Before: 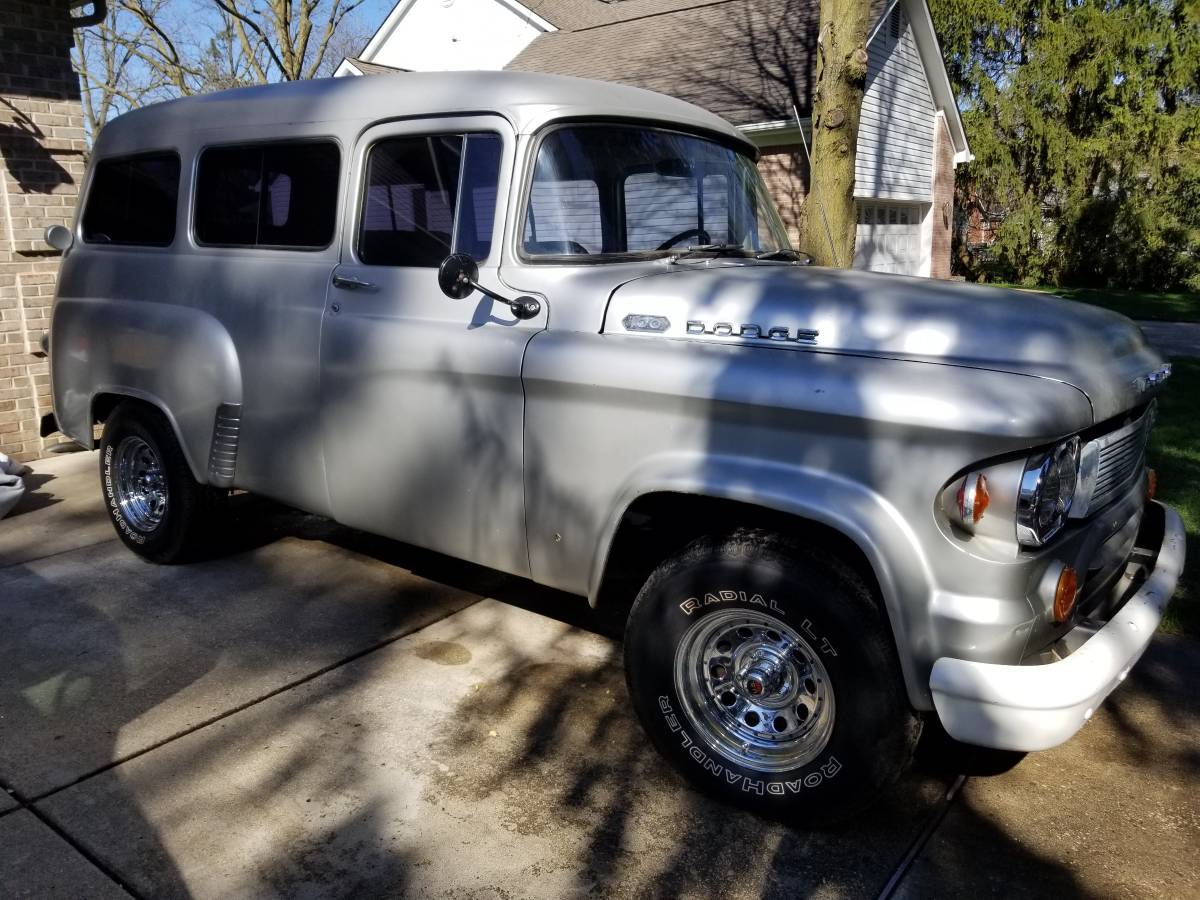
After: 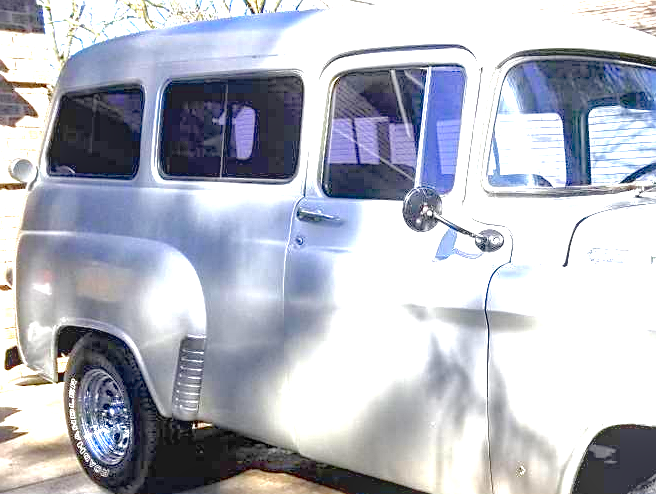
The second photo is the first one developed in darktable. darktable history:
crop and rotate: left 3.047%, top 7.509%, right 42.236%, bottom 37.598%
tone curve: curves: ch0 [(0, 0) (0.004, 0.008) (0.077, 0.156) (0.169, 0.29) (0.774, 0.774) (1, 1)], color space Lab, linked channels, preserve colors none
sharpen: on, module defaults
local contrast: on, module defaults
exposure: black level correction 0, exposure 2.327 EV, compensate exposure bias true, compensate highlight preservation false
